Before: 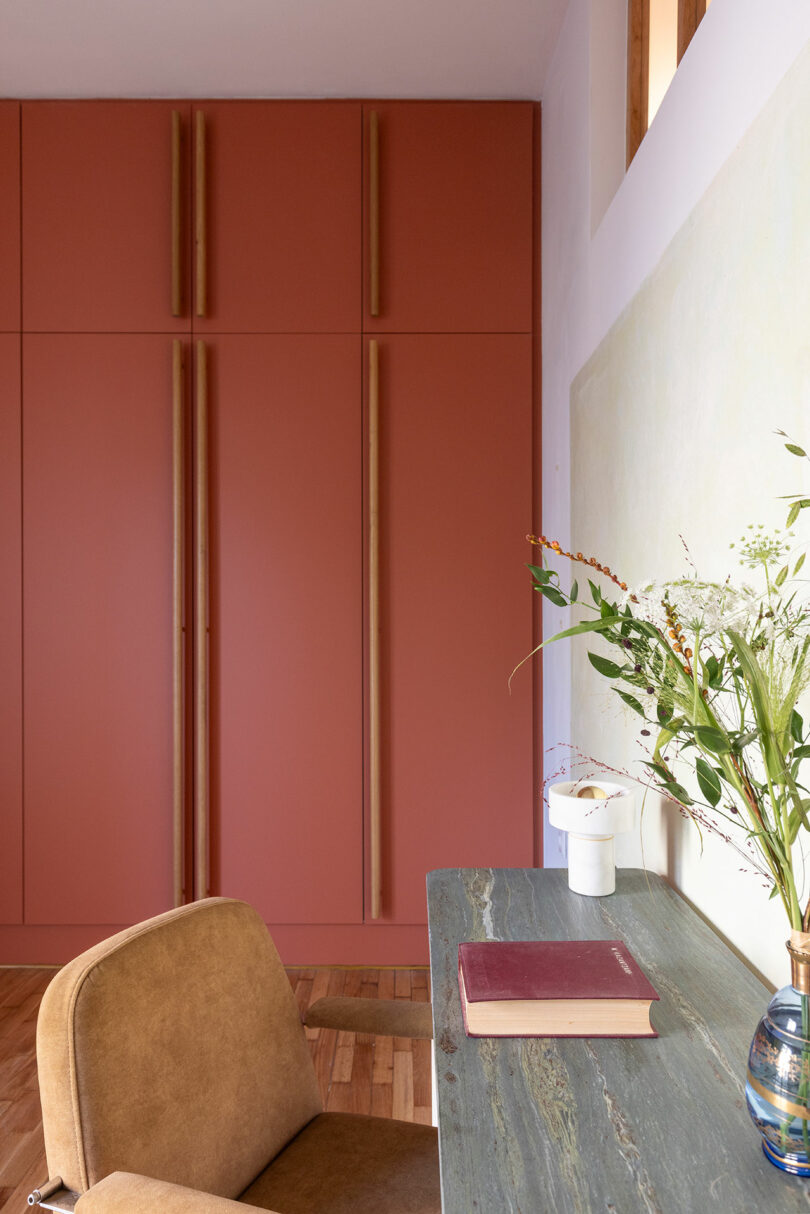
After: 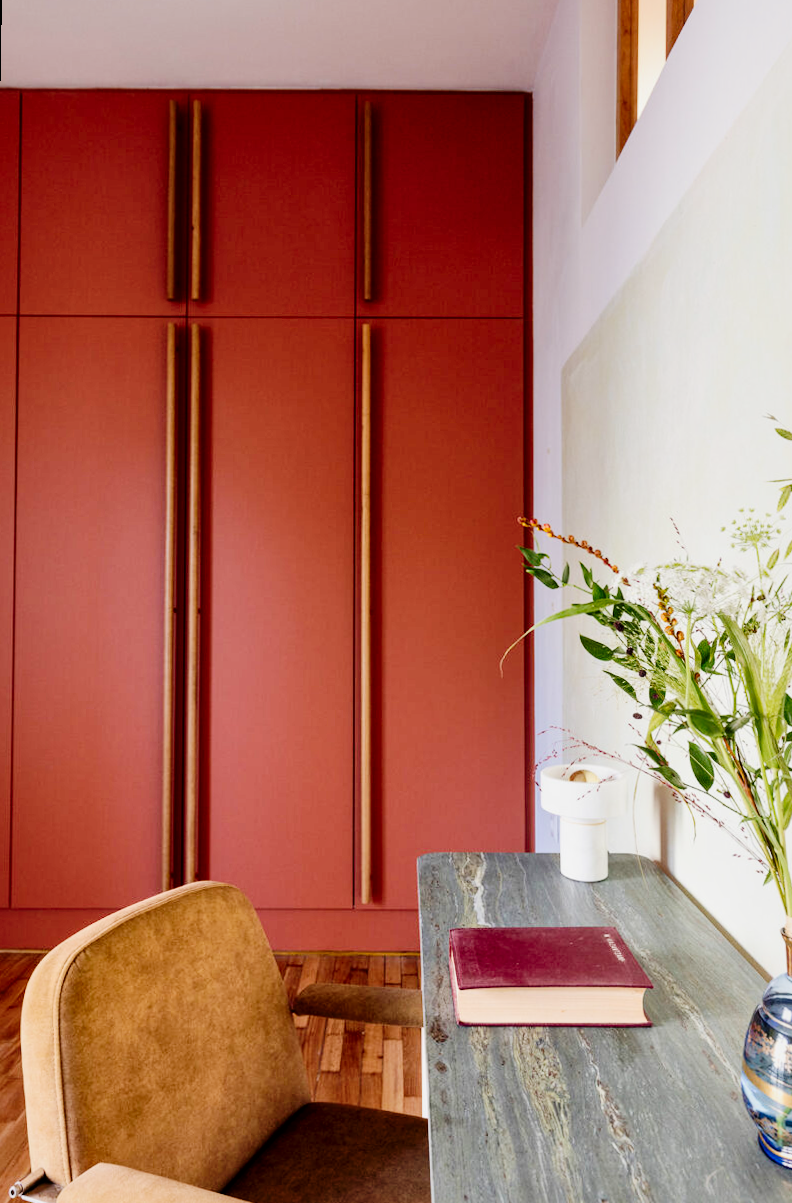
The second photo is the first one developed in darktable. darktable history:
filmic rgb: black relative exposure -7.65 EV, white relative exposure 4.56 EV, hardness 3.61, contrast 1.05
rotate and perspective: rotation 0.226°, lens shift (vertical) -0.042, crop left 0.023, crop right 0.982, crop top 0.006, crop bottom 0.994
local contrast: mode bilateral grid, contrast 20, coarseness 50, detail 144%, midtone range 0.2
tone curve: curves: ch0 [(0, 0) (0.003, 0.003) (0.011, 0.005) (0.025, 0.008) (0.044, 0.012) (0.069, 0.02) (0.1, 0.031) (0.136, 0.047) (0.177, 0.088) (0.224, 0.141) (0.277, 0.222) (0.335, 0.32) (0.399, 0.422) (0.468, 0.523) (0.543, 0.623) (0.623, 0.716) (0.709, 0.796) (0.801, 0.878) (0.898, 0.957) (1, 1)], preserve colors none
